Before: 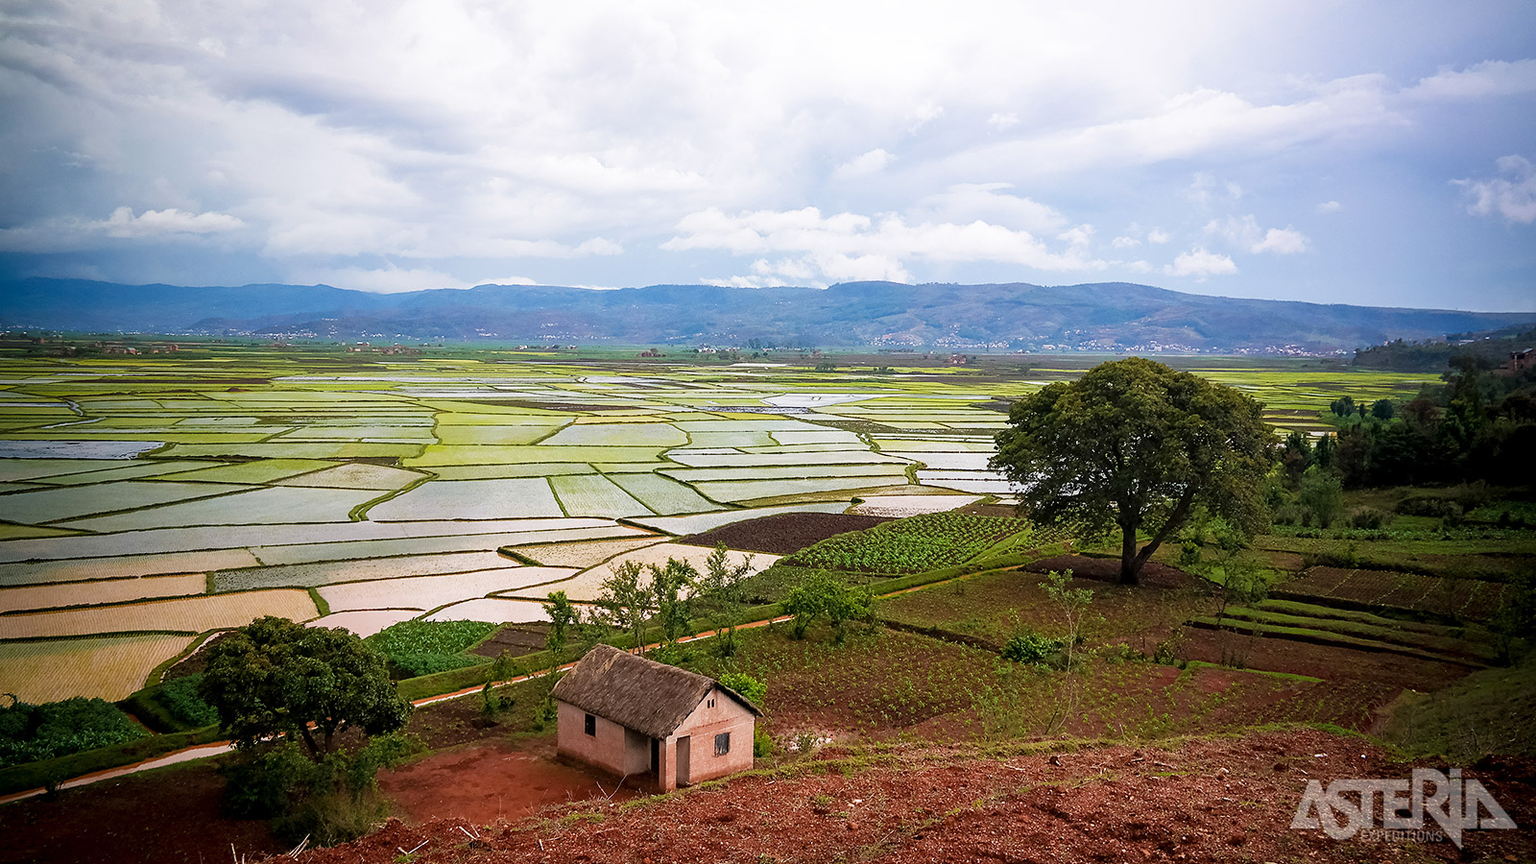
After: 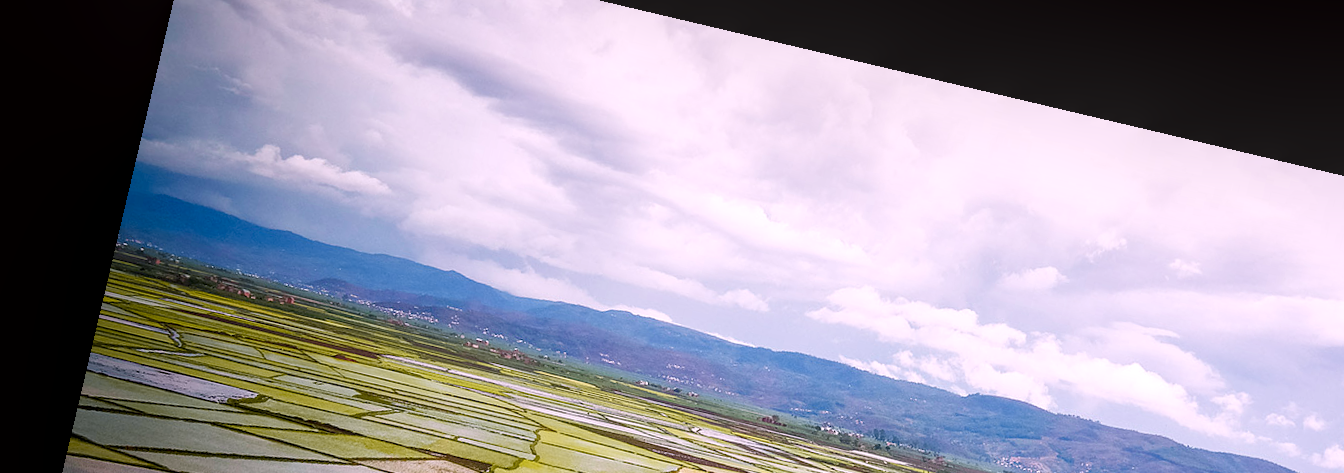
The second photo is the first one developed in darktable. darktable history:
rotate and perspective: rotation 13.27°, automatic cropping off
tone curve: curves: ch0 [(0, 0) (0.253, 0.237) (1, 1)]; ch1 [(0, 0) (0.401, 0.42) (0.442, 0.47) (0.491, 0.495) (0.511, 0.523) (0.557, 0.565) (0.66, 0.683) (1, 1)]; ch2 [(0, 0) (0.394, 0.413) (0.5, 0.5) (0.578, 0.568) (1, 1)], color space Lab, independent channels, preserve colors none
color balance rgb: perceptual saturation grading › global saturation 20%, perceptual saturation grading › highlights -25%, perceptual saturation grading › shadows 25%
crop: left 0.579%, top 7.627%, right 23.167%, bottom 54.275%
white balance: red 1.05, blue 1.072
local contrast: on, module defaults
